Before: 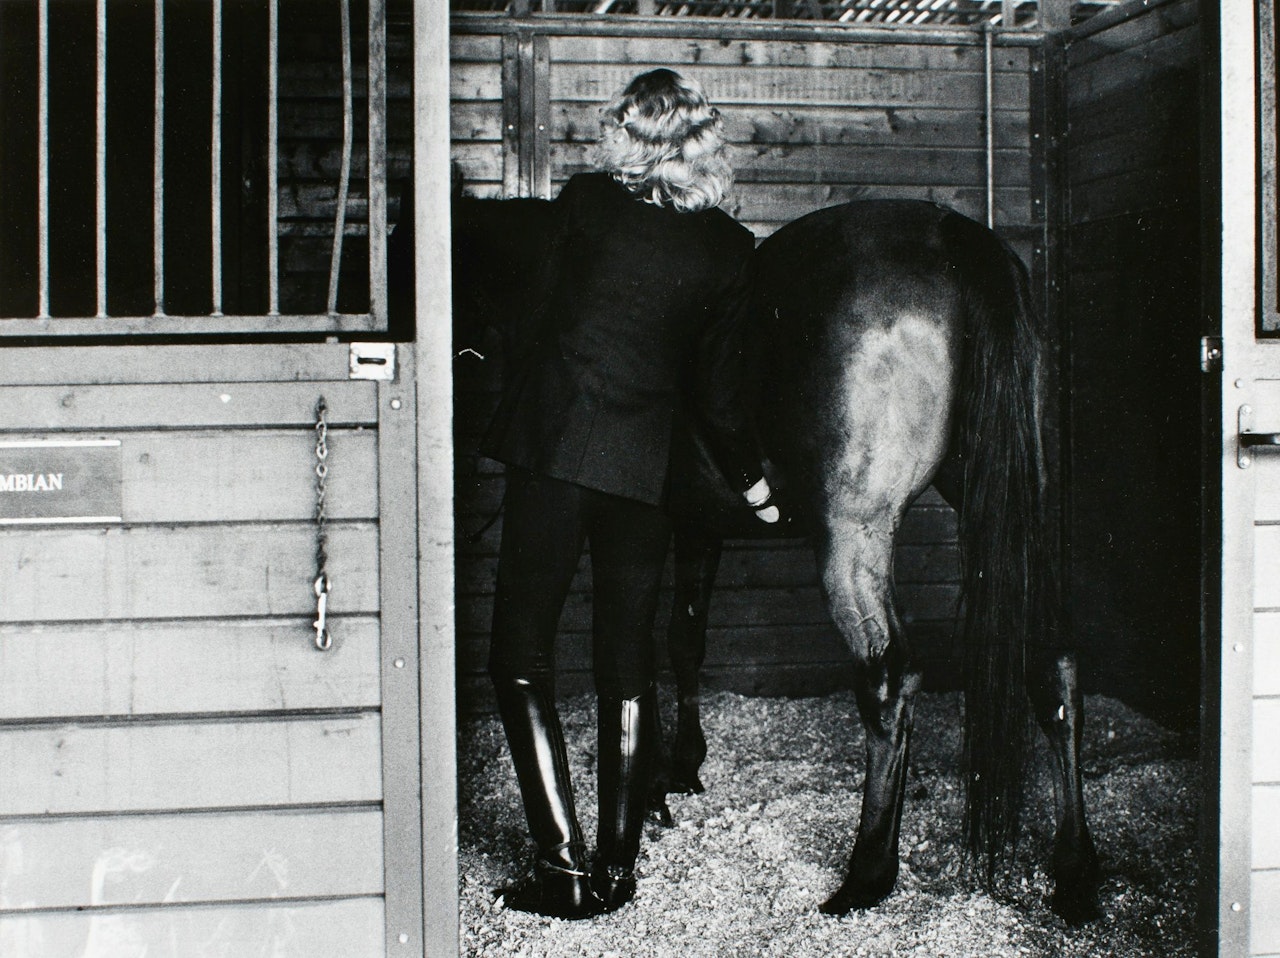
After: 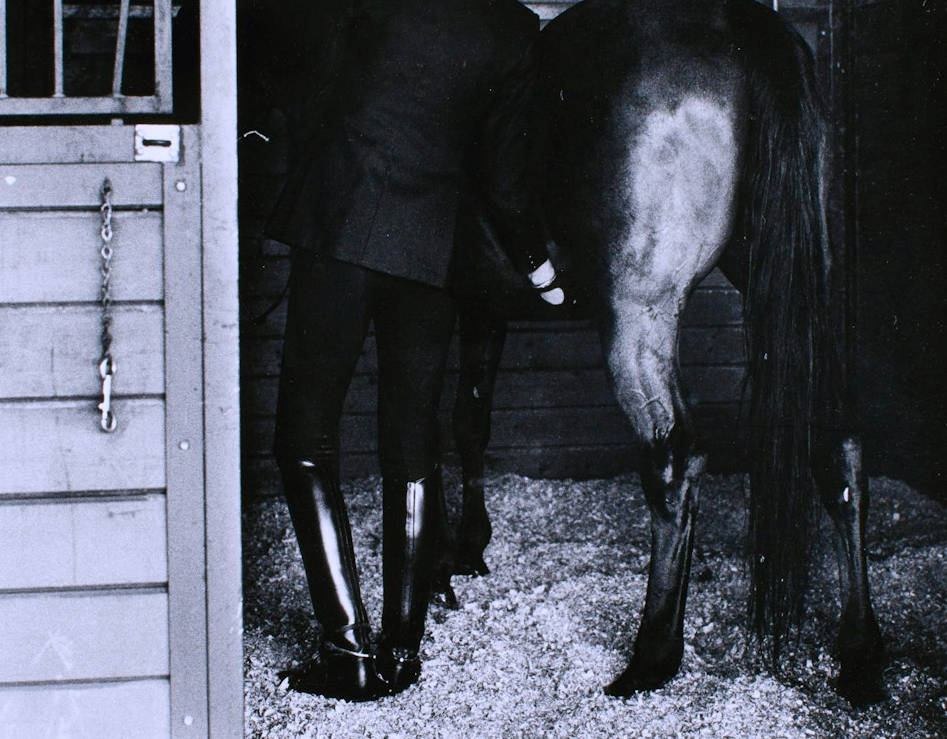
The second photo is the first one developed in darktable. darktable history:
crop: left 16.871%, top 22.857%, right 9.116%
color calibration: output R [0.999, 0.026, -0.11, 0], output G [-0.019, 1.037, -0.099, 0], output B [0.022, -0.023, 0.902, 0], illuminant custom, x 0.367, y 0.392, temperature 4437.75 K, clip negative RGB from gamut false
